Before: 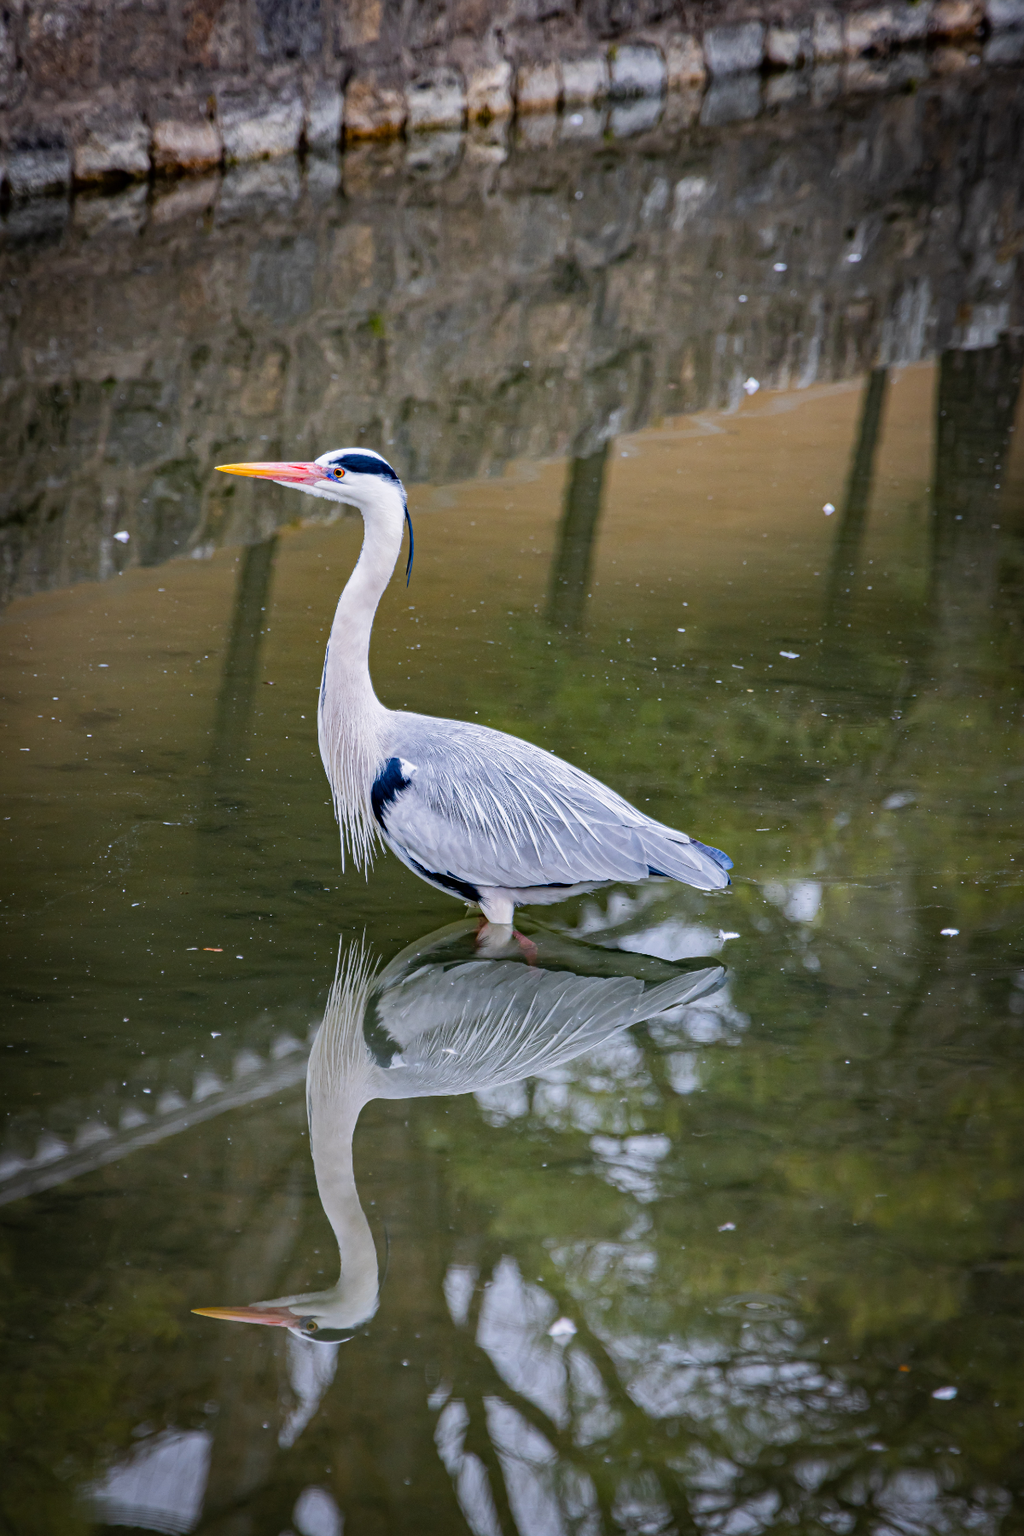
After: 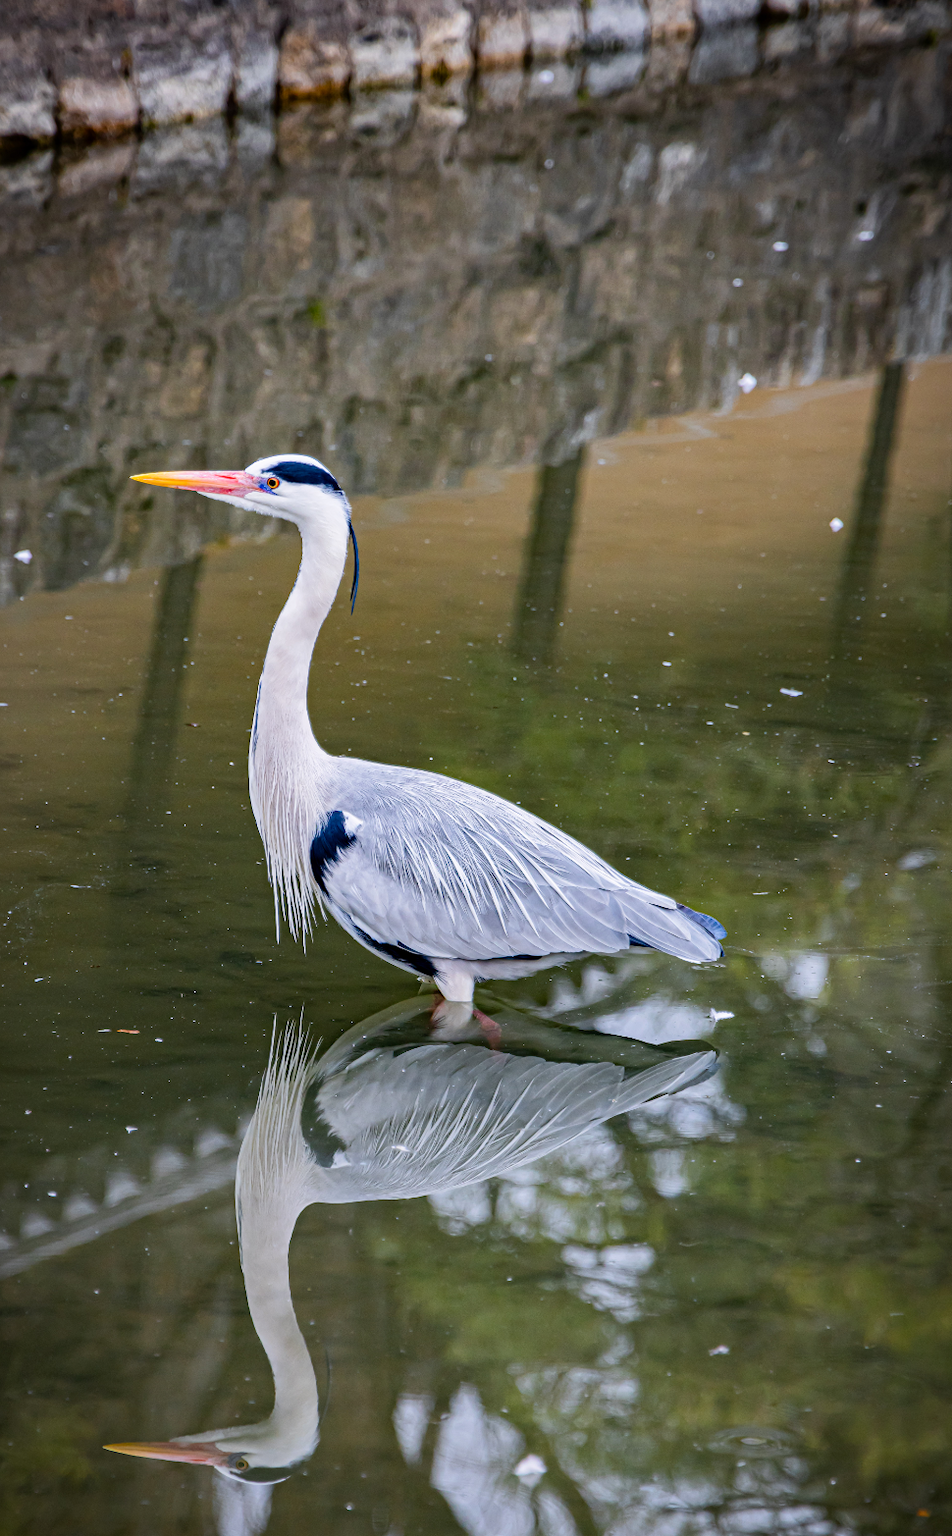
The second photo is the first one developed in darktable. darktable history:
contrast brightness saturation: contrast 0.1, brightness 0.02, saturation 0.02
crop: left 9.929%, top 3.475%, right 9.188%, bottom 9.529%
